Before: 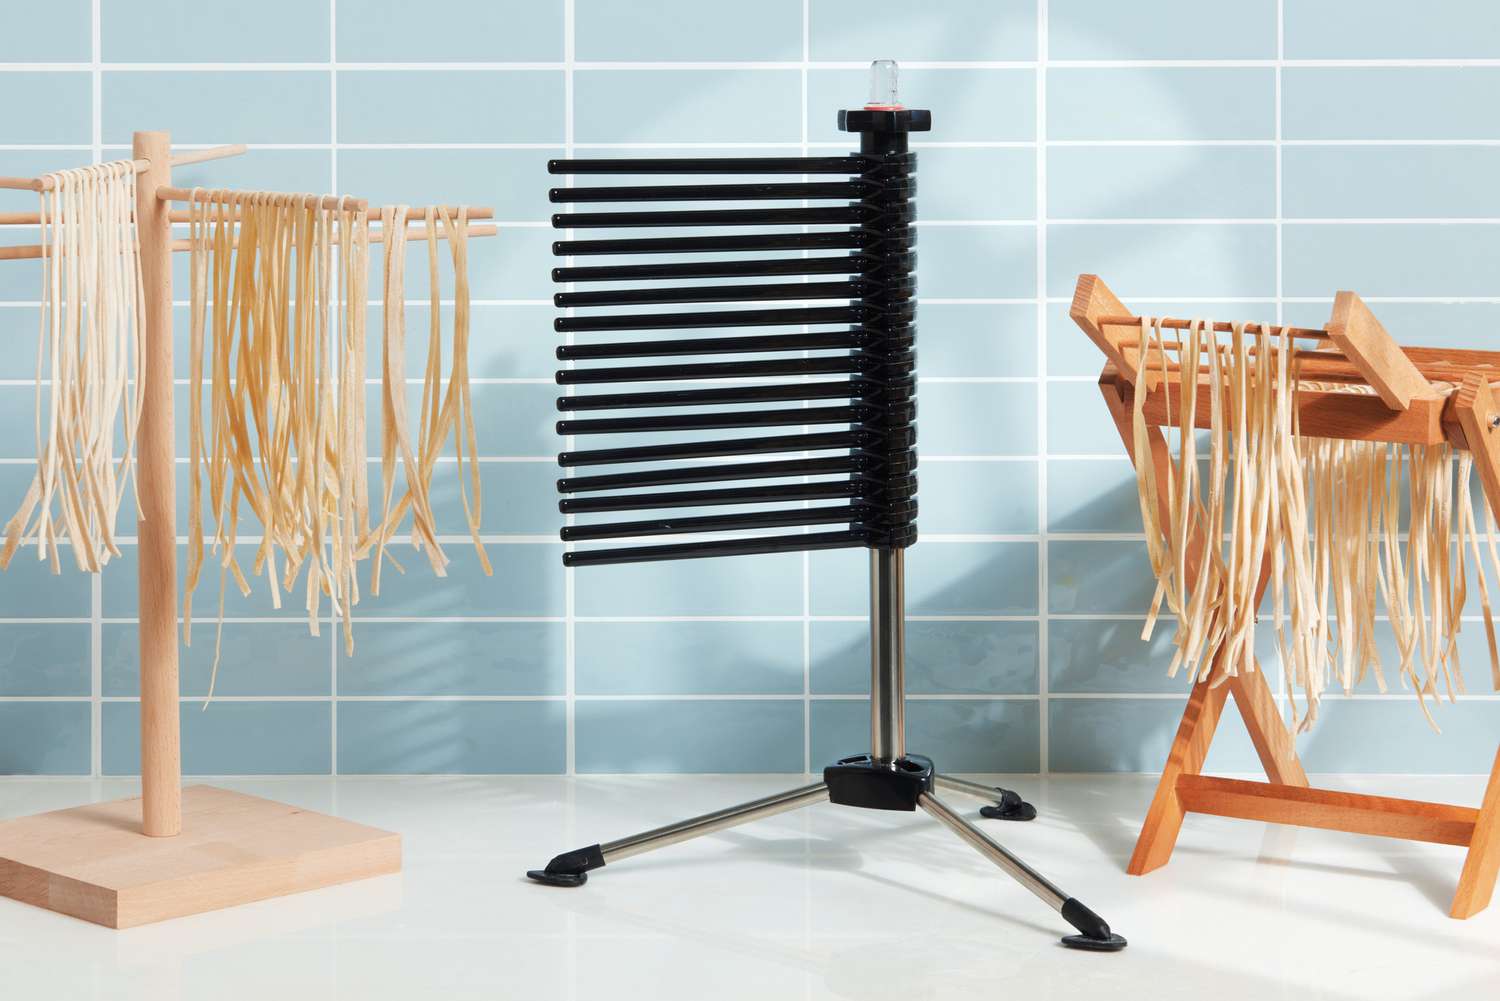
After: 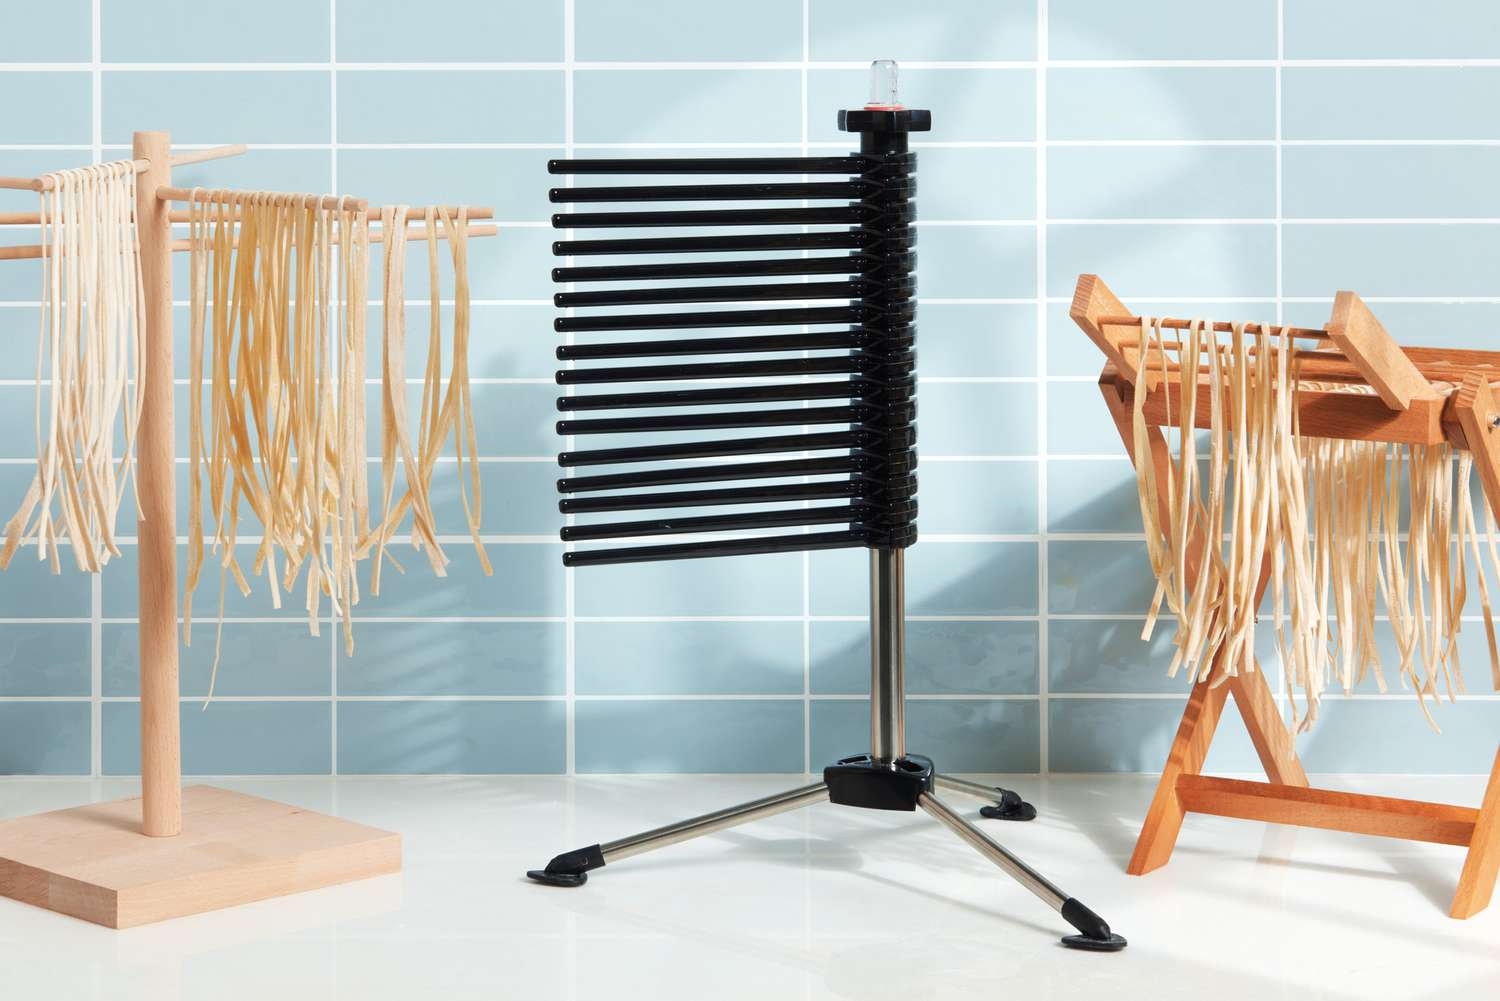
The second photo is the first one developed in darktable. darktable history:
shadows and highlights: shadows -9.61, white point adjustment 1.67, highlights 10.54
